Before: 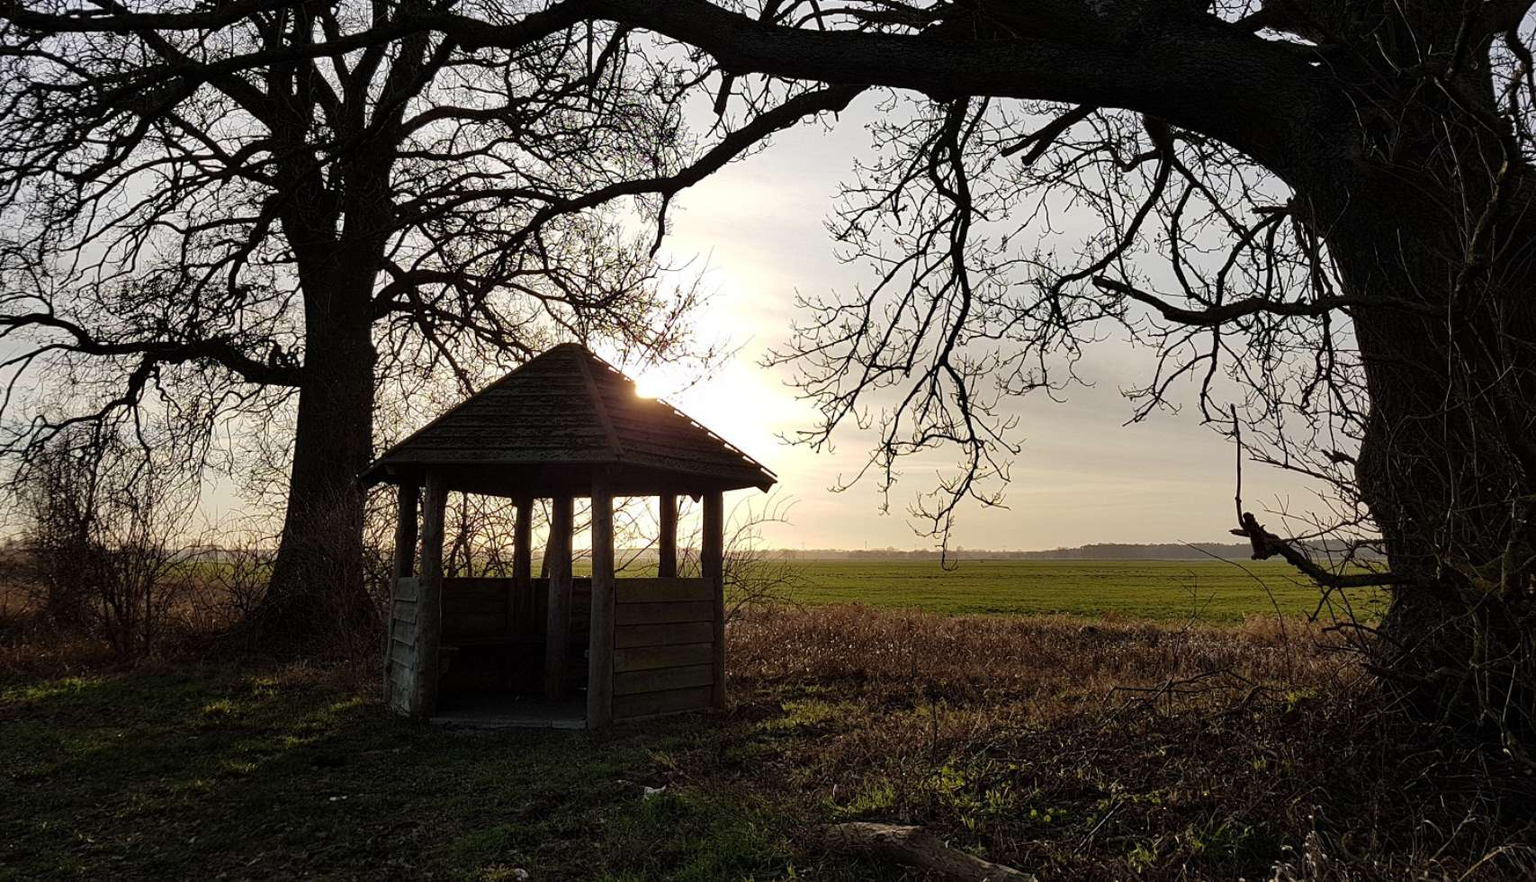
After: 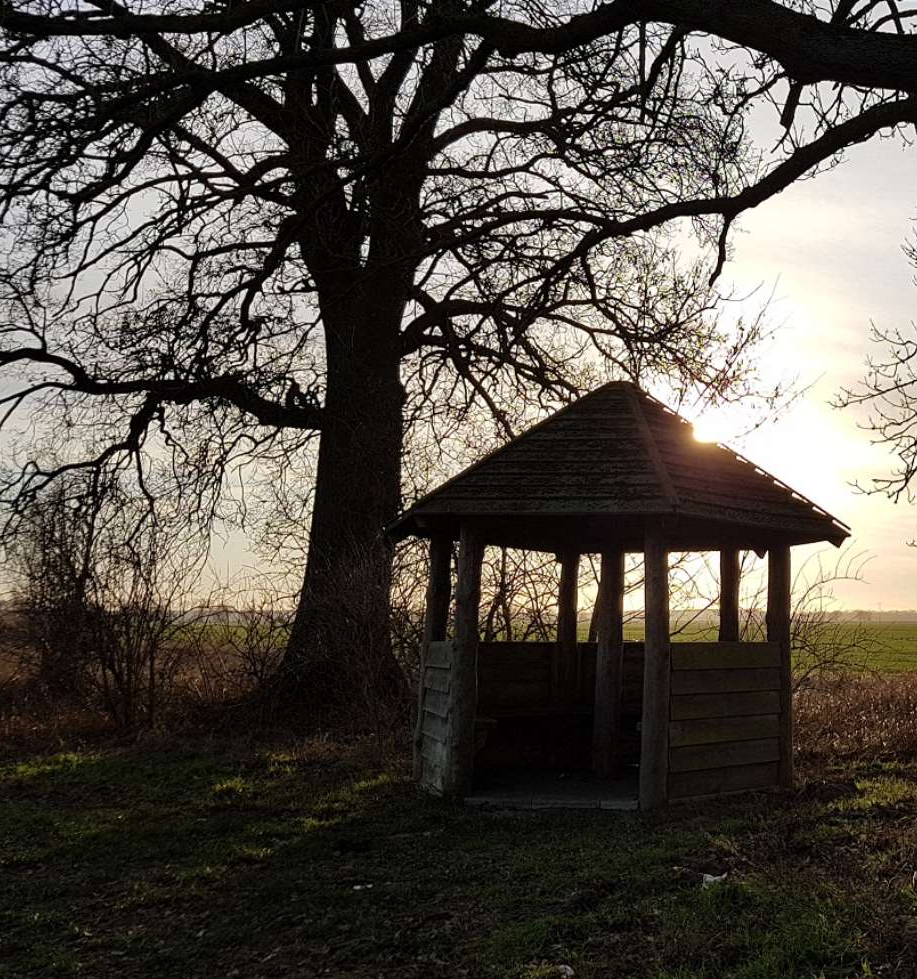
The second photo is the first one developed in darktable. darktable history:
crop: left 0.764%, right 45.506%, bottom 0.083%
